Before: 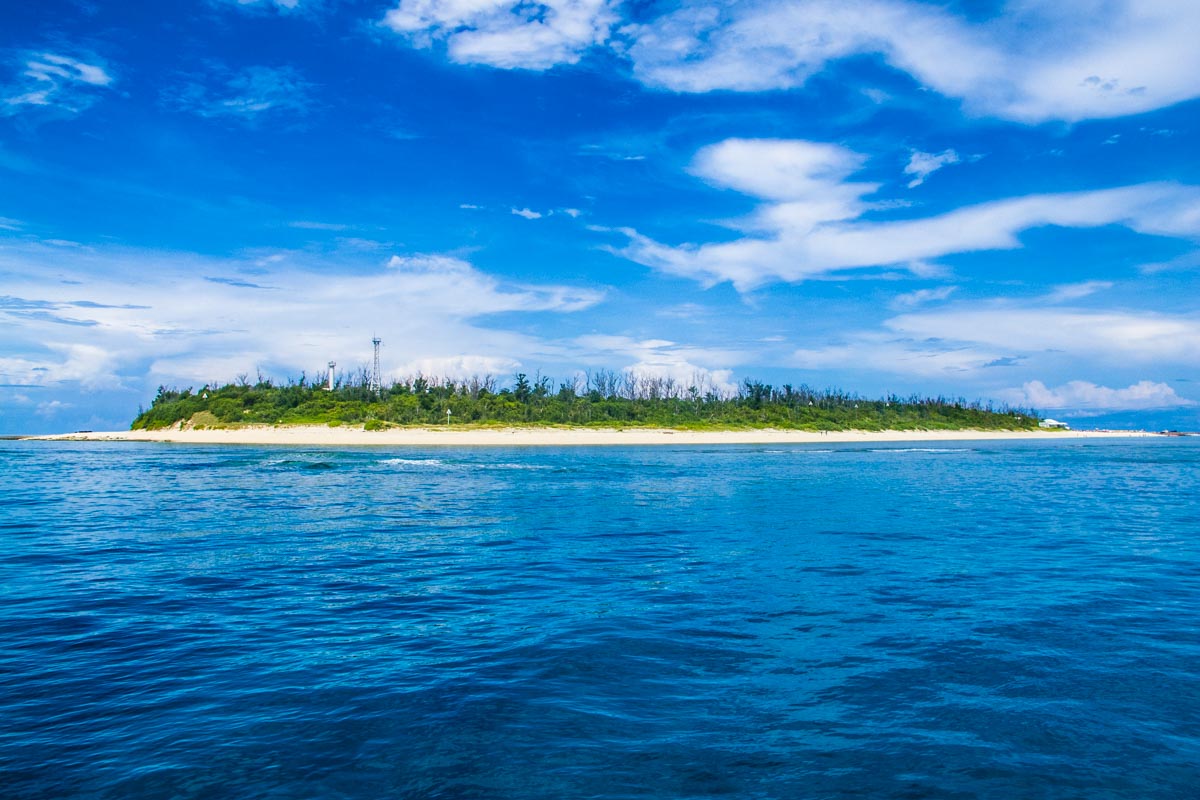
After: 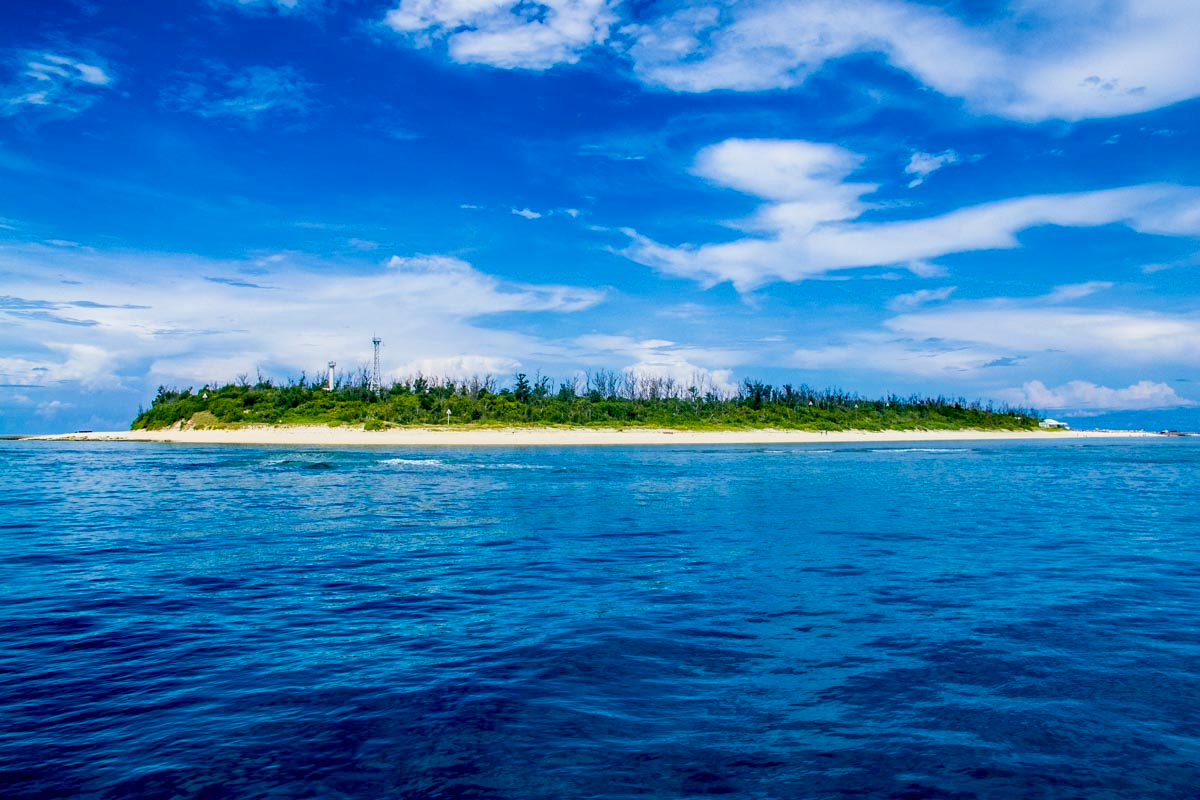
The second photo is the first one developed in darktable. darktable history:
color correction: highlights a* -0.171, highlights b* -0.114
exposure: black level correction 0.03, exposure -0.077 EV, compensate highlight preservation false
